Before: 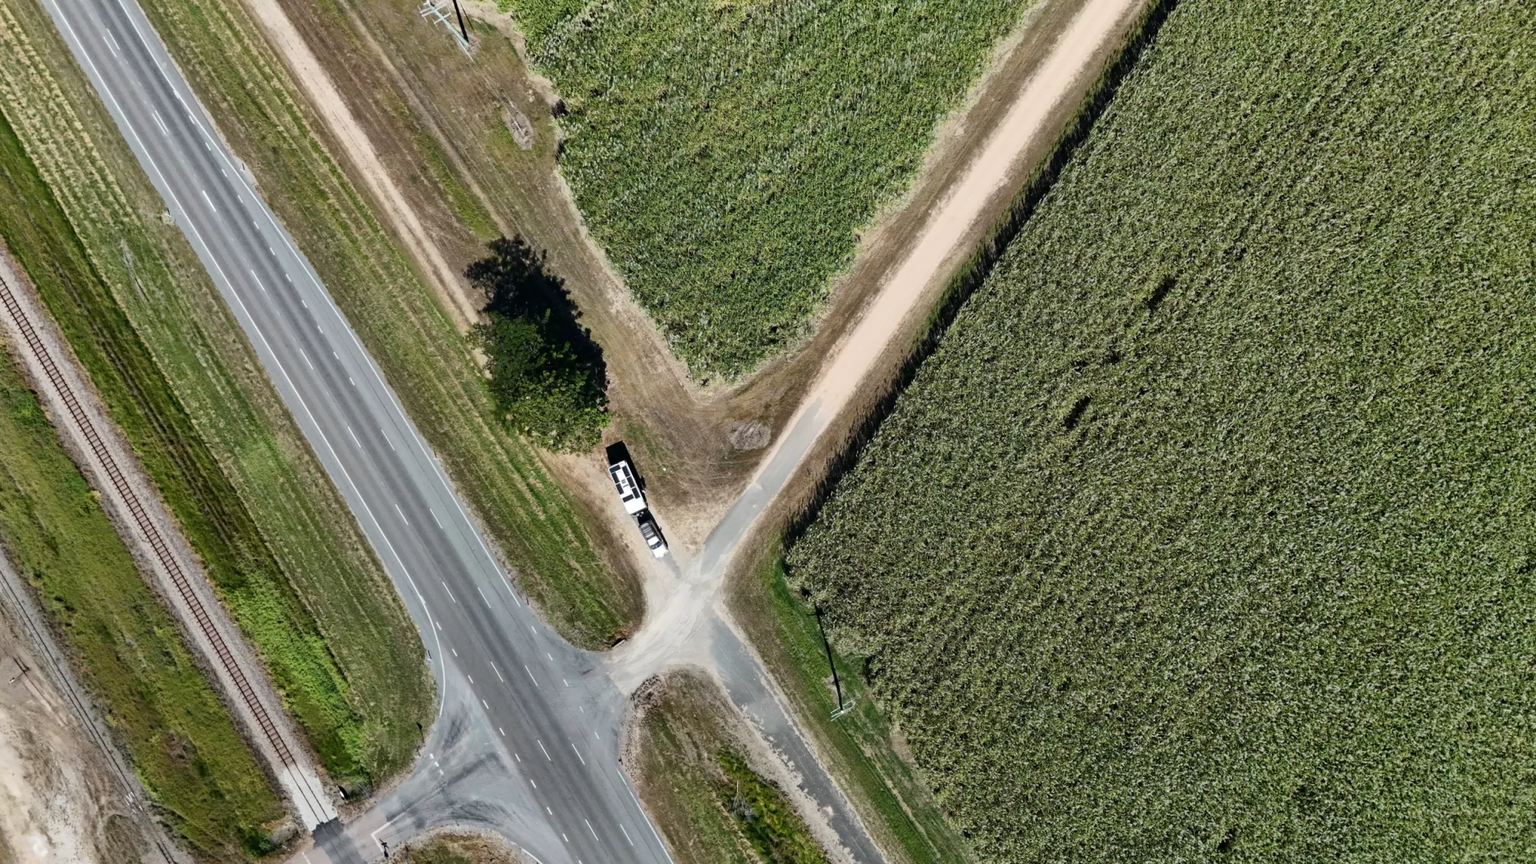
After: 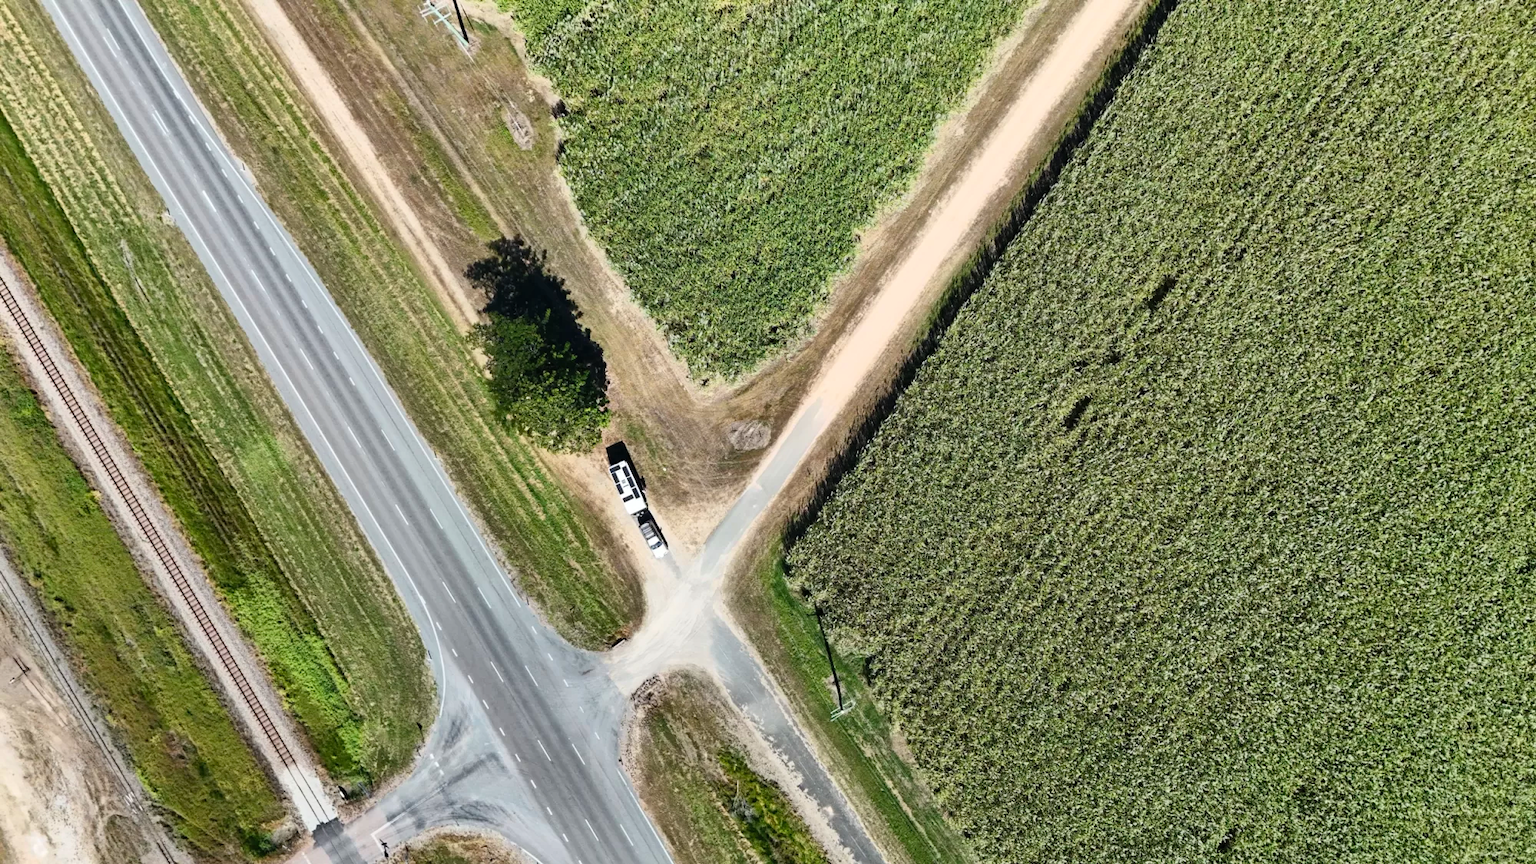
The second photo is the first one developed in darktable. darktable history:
contrast brightness saturation: contrast 0.202, brightness 0.168, saturation 0.23
